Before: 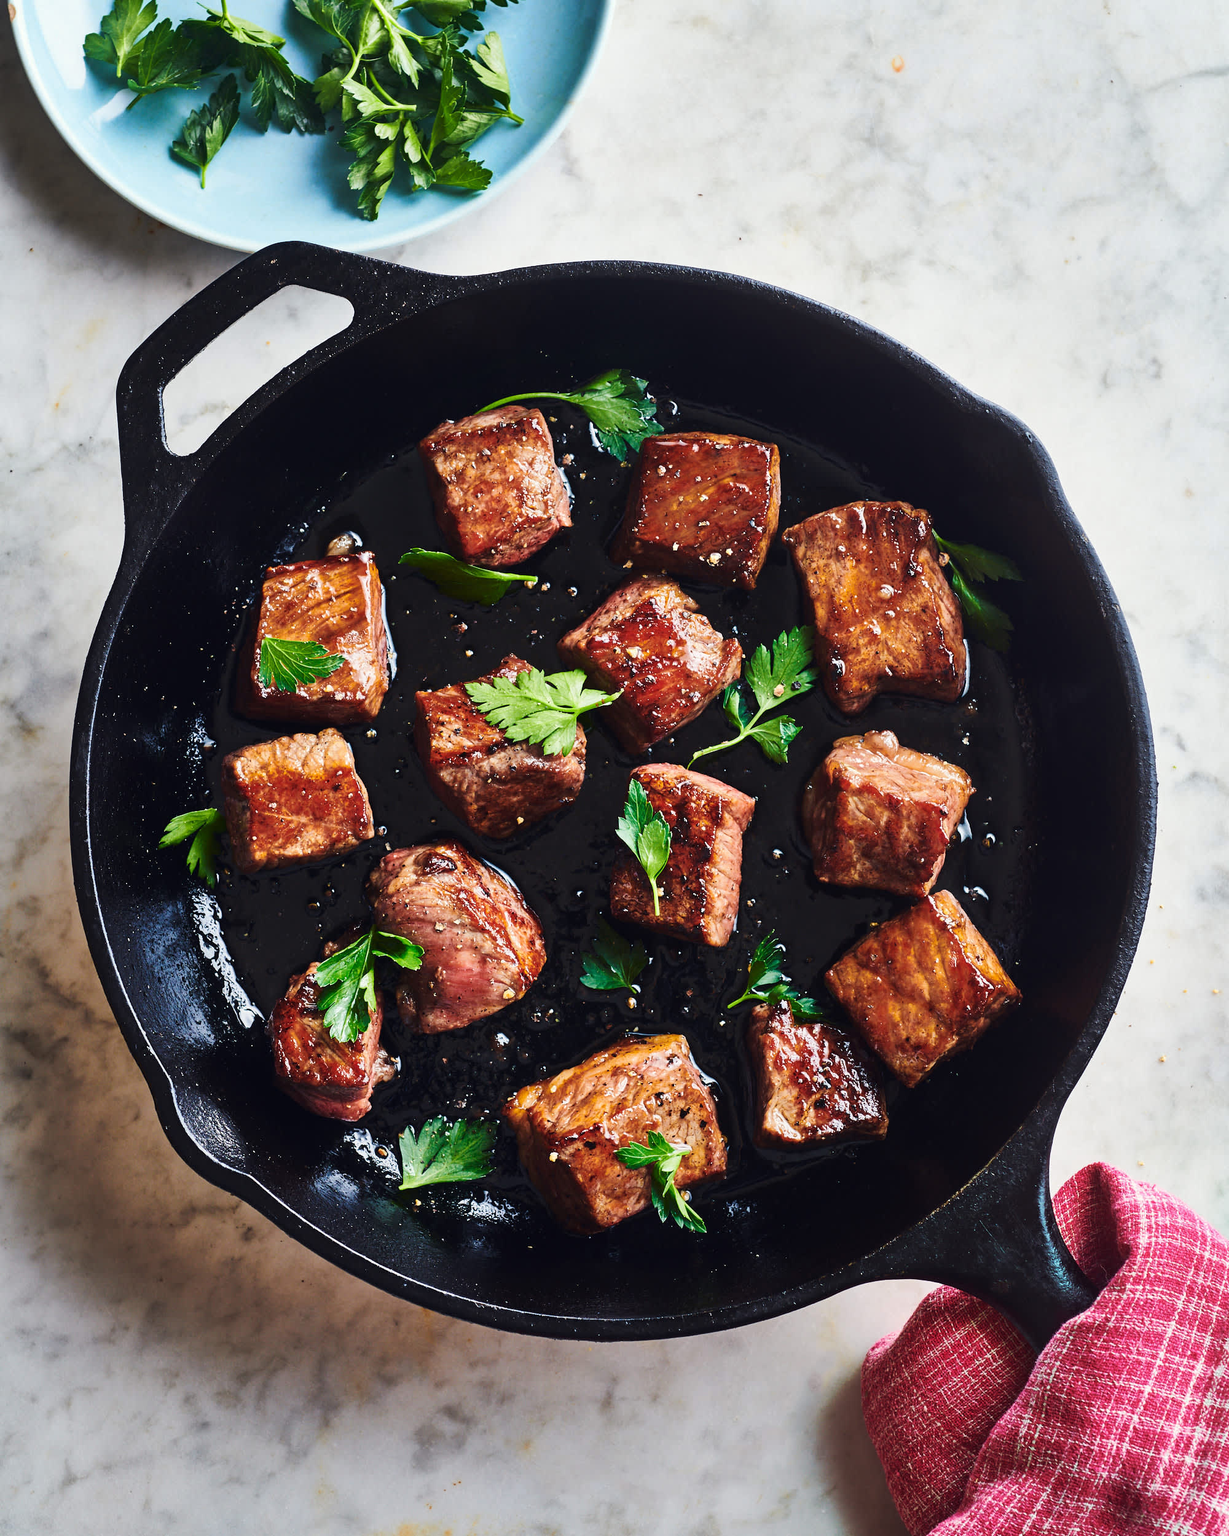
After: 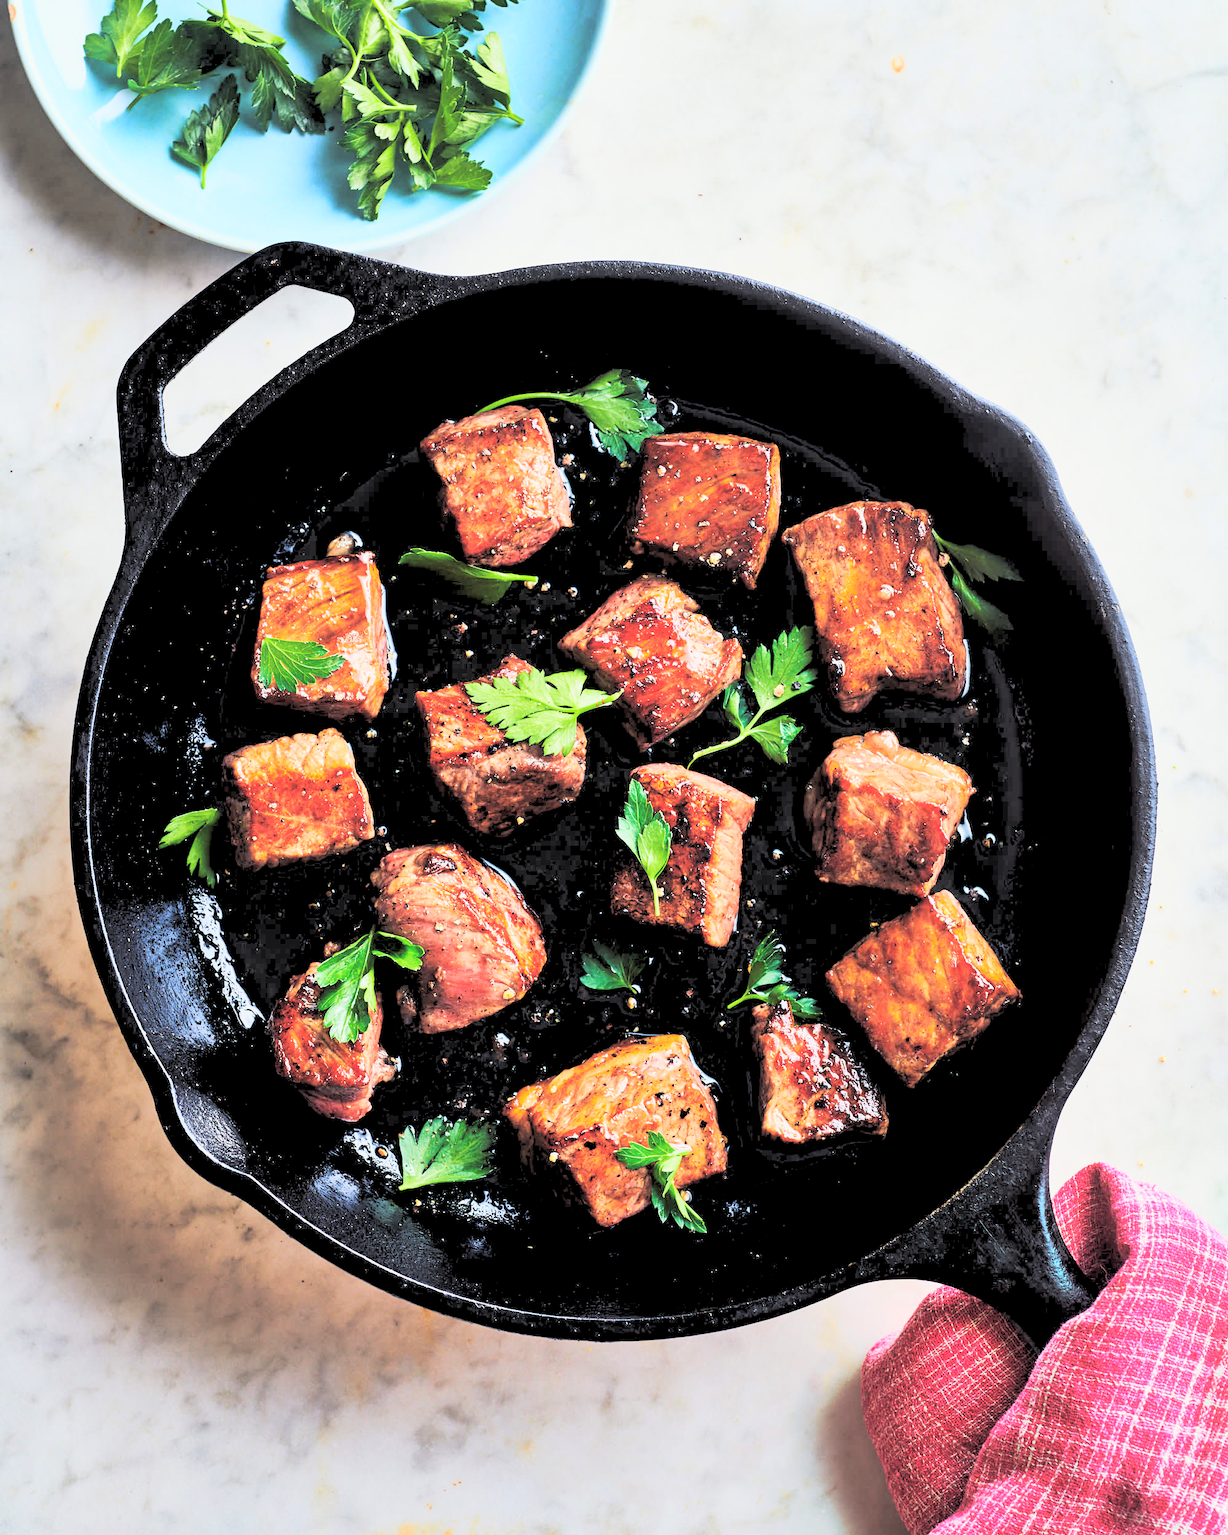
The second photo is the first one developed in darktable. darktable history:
rgb levels: levels [[0.027, 0.429, 0.996], [0, 0.5, 1], [0, 0.5, 1]]
contrast brightness saturation: contrast 0.2, brightness 0.16, saturation 0.22
color balance: lift [1.01, 1, 1, 1], gamma [1.097, 1, 1, 1], gain [0.85, 1, 1, 1]
